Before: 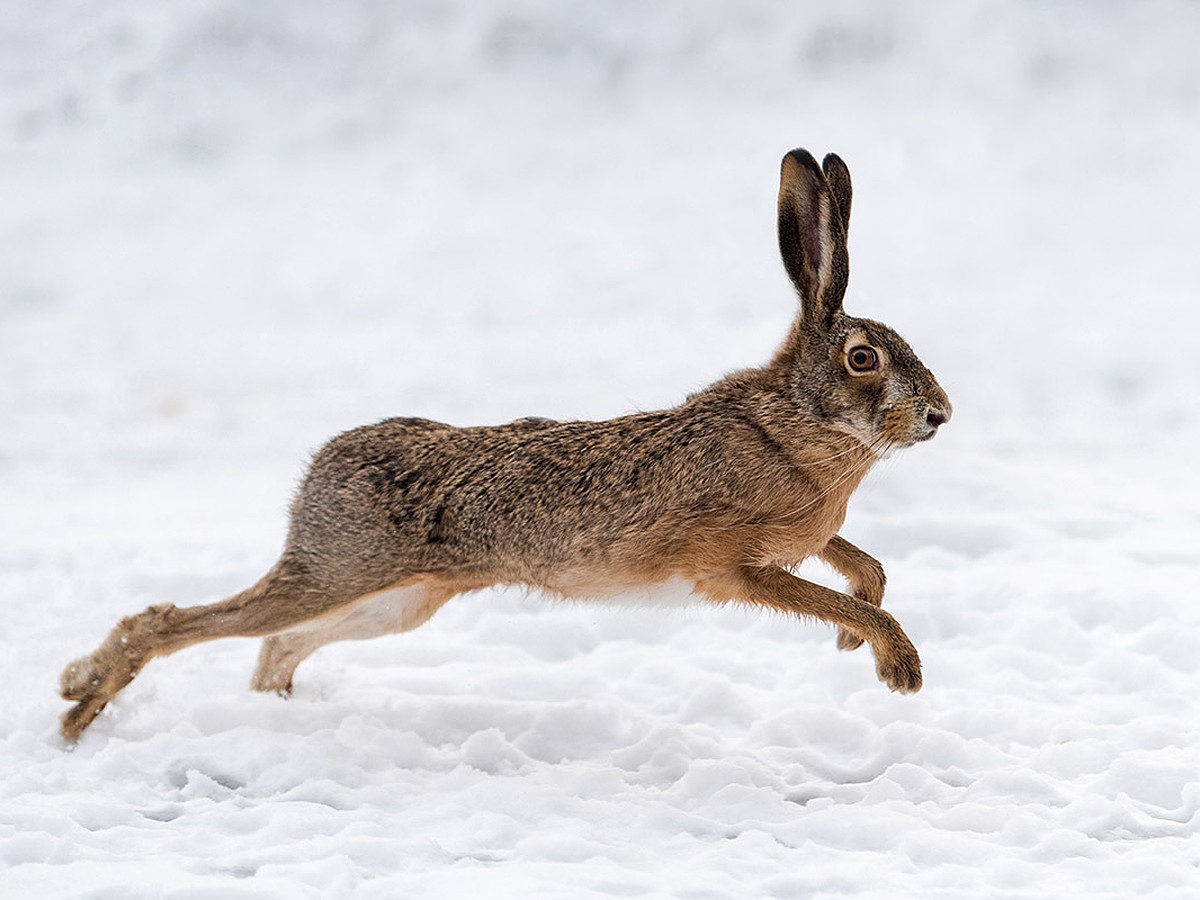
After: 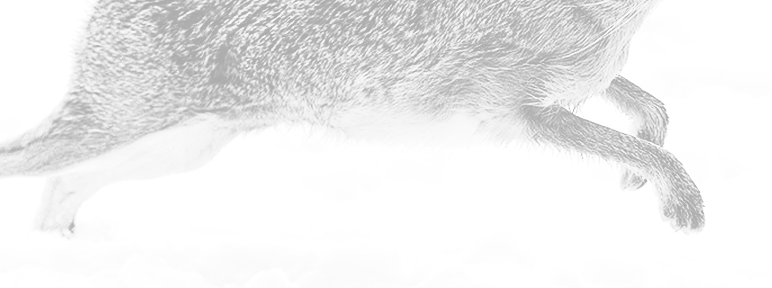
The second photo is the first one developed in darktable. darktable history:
crop: left 18.091%, top 51.13%, right 17.525%, bottom 16.85%
contrast brightness saturation: contrast 0.4, brightness 0.1, saturation 0.21
exposure: exposure 1 EV, compensate highlight preservation false
rgb curve: curves: ch0 [(0, 0.186) (0.314, 0.284) (0.576, 0.466) (0.805, 0.691) (0.936, 0.886)]; ch1 [(0, 0.186) (0.314, 0.284) (0.581, 0.534) (0.771, 0.746) (0.936, 0.958)]; ch2 [(0, 0.216) (0.275, 0.39) (1, 1)], mode RGB, independent channels, compensate middle gray true, preserve colors none
monochrome: on, module defaults
color contrast: green-magenta contrast 0.85, blue-yellow contrast 1.25, unbound 0
colorize: hue 331.2°, saturation 69%, source mix 30.28%, lightness 69.02%, version 1
